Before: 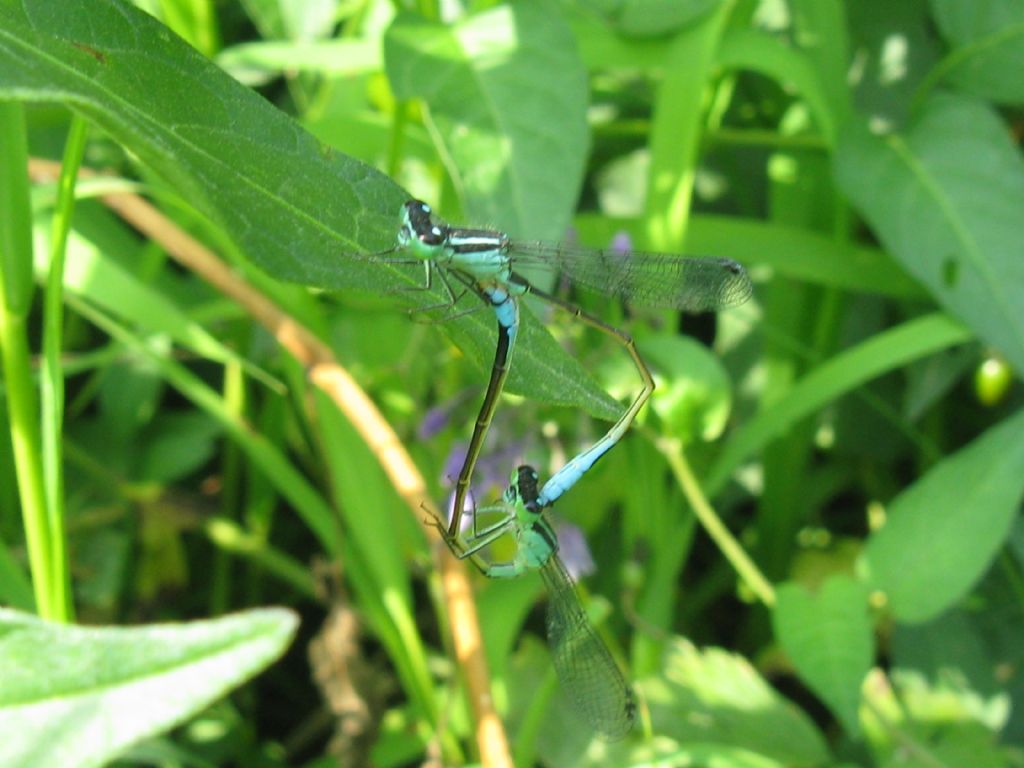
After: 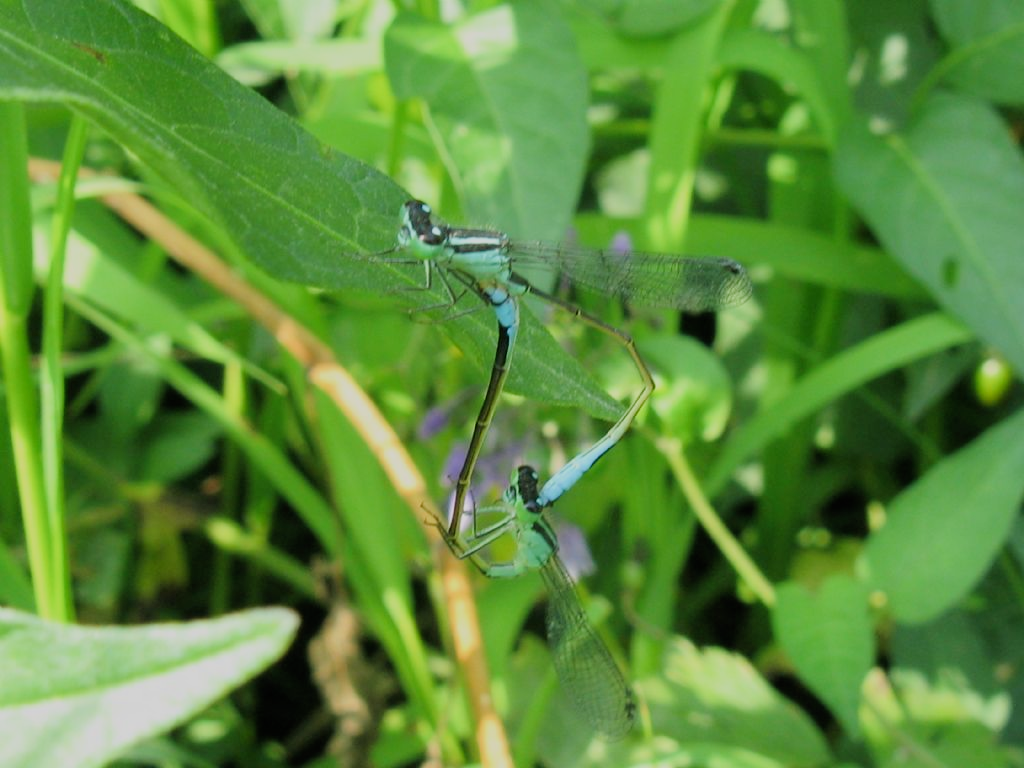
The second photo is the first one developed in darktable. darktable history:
filmic rgb: black relative exposure -7.65 EV, white relative exposure 4.56 EV, threshold 2.96 EV, hardness 3.61, enable highlight reconstruction true
